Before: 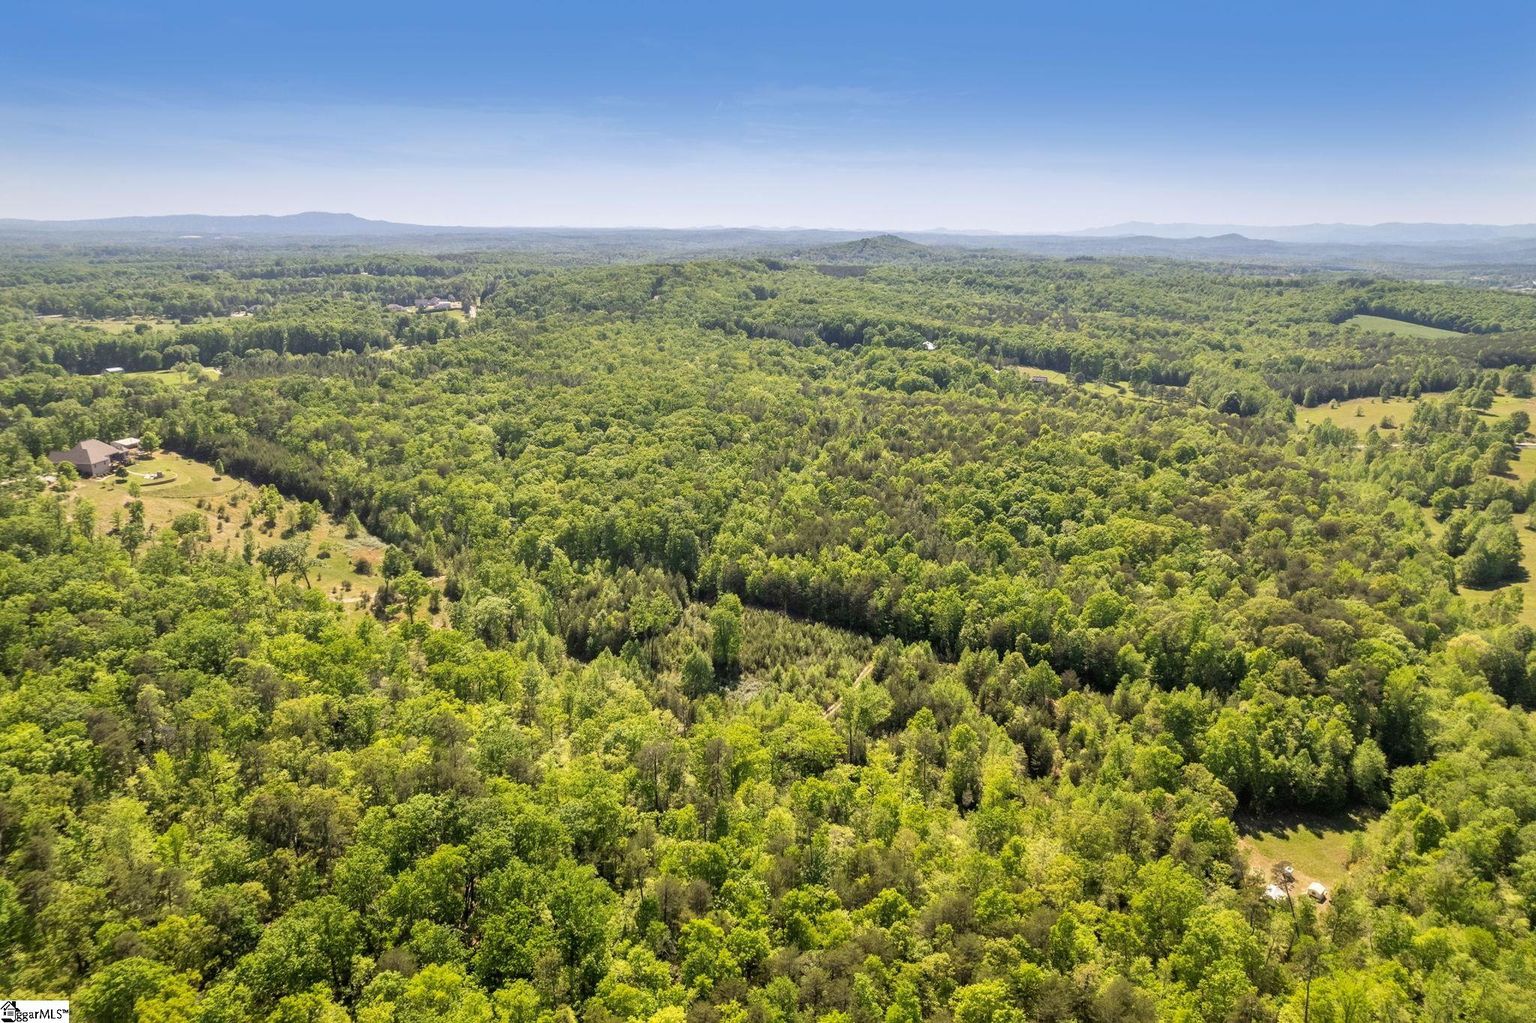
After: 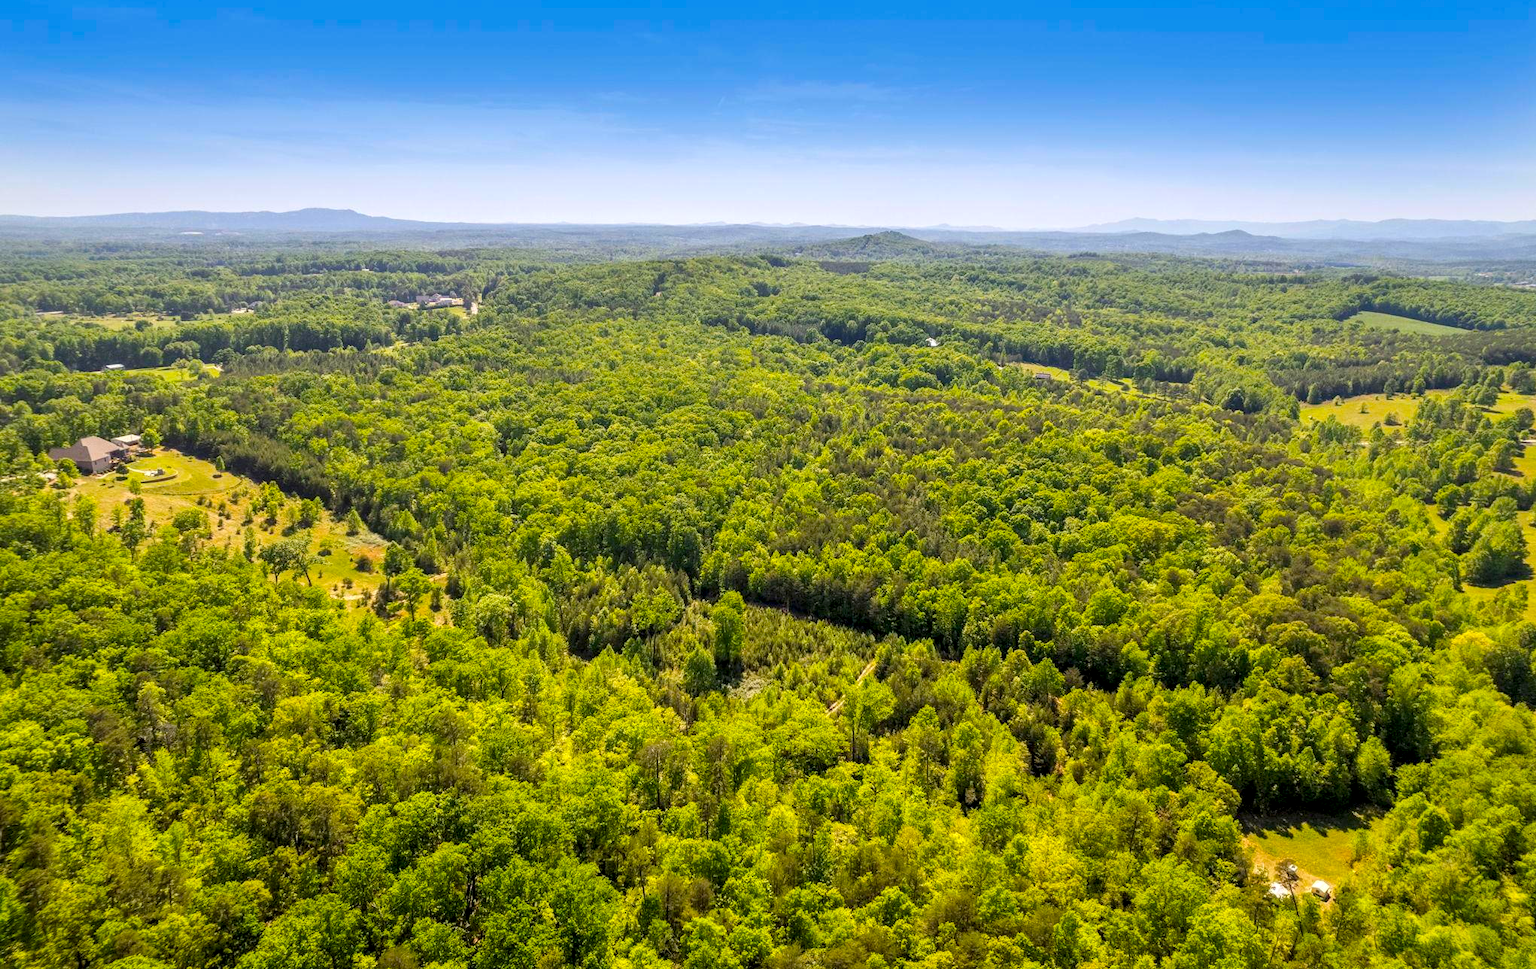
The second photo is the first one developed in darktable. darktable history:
local contrast: shadows 94%
color balance rgb: linear chroma grading › global chroma 15%, perceptual saturation grading › global saturation 30%
crop: top 0.448%, right 0.264%, bottom 5.045%
